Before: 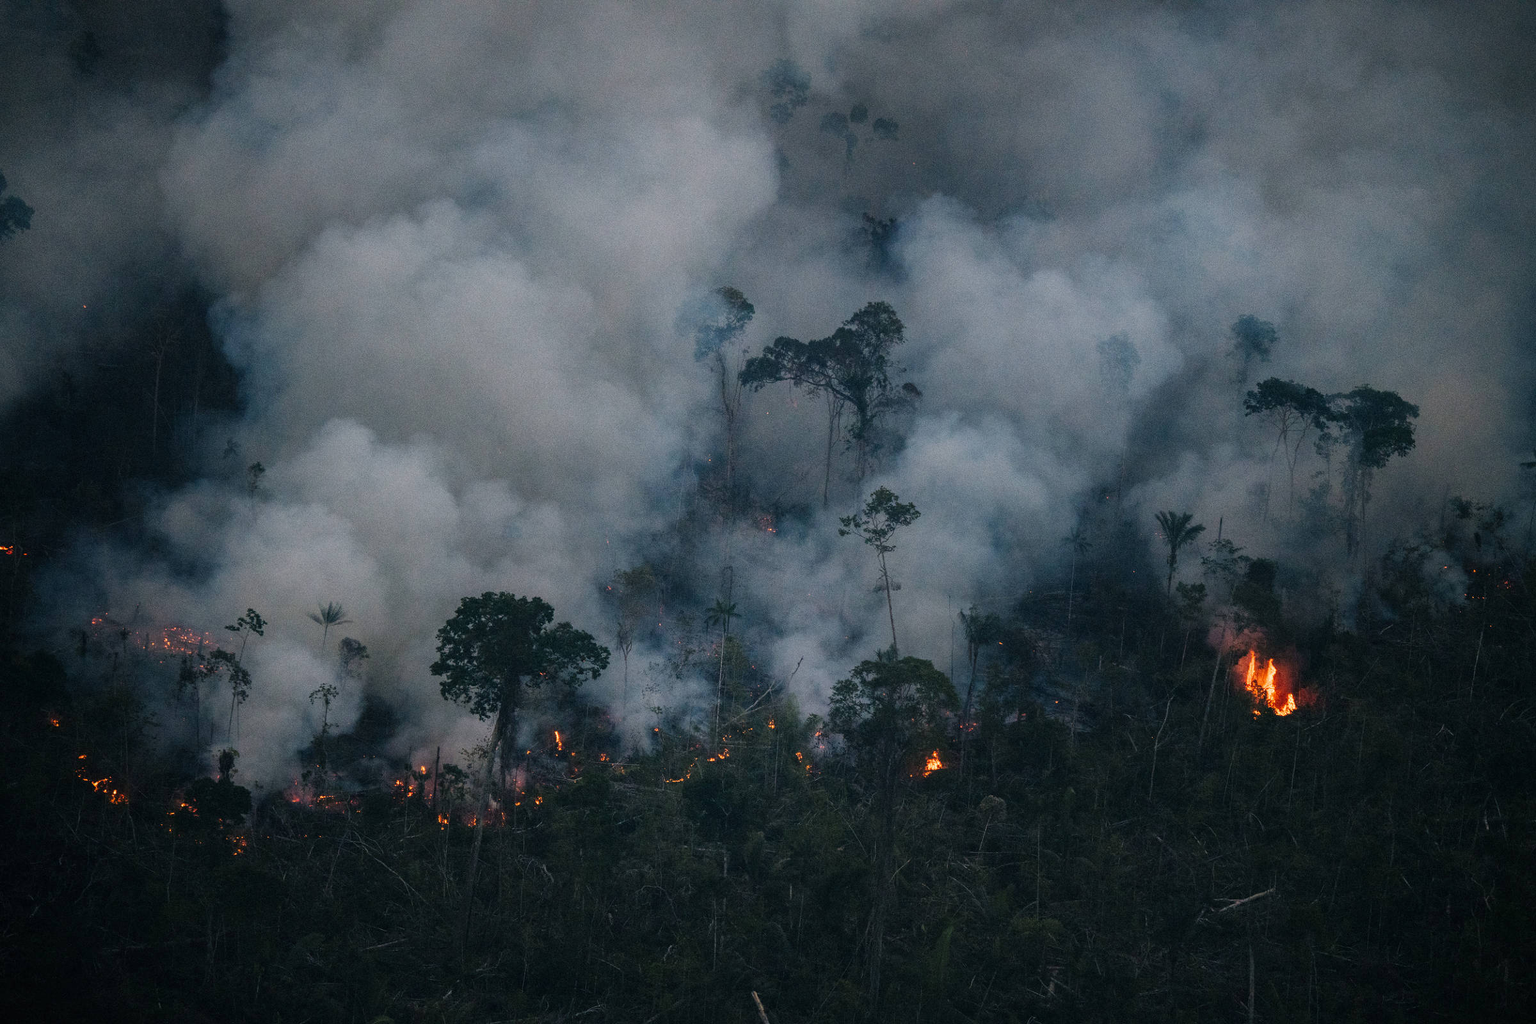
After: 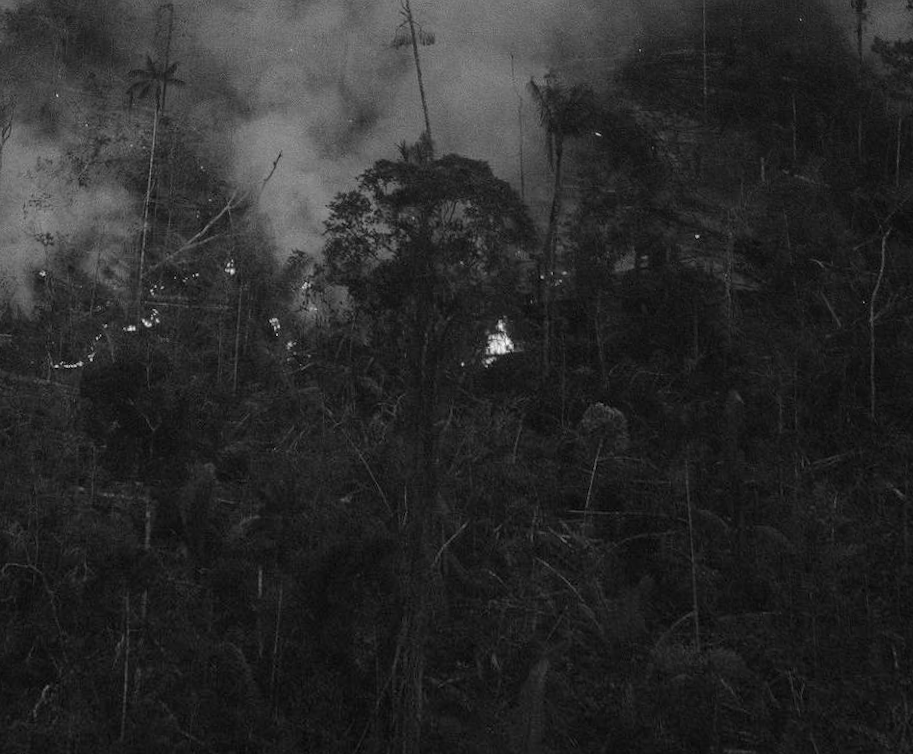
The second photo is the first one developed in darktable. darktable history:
crop: left 35.976%, top 45.819%, right 18.162%, bottom 5.807%
monochrome: on, module defaults
color correction: highlights a* 14.46, highlights b* 5.85, shadows a* -5.53, shadows b* -15.24, saturation 0.85
white balance: red 1.009, blue 0.985
rotate and perspective: rotation 0.72°, lens shift (vertical) -0.352, lens shift (horizontal) -0.051, crop left 0.152, crop right 0.859, crop top 0.019, crop bottom 0.964
